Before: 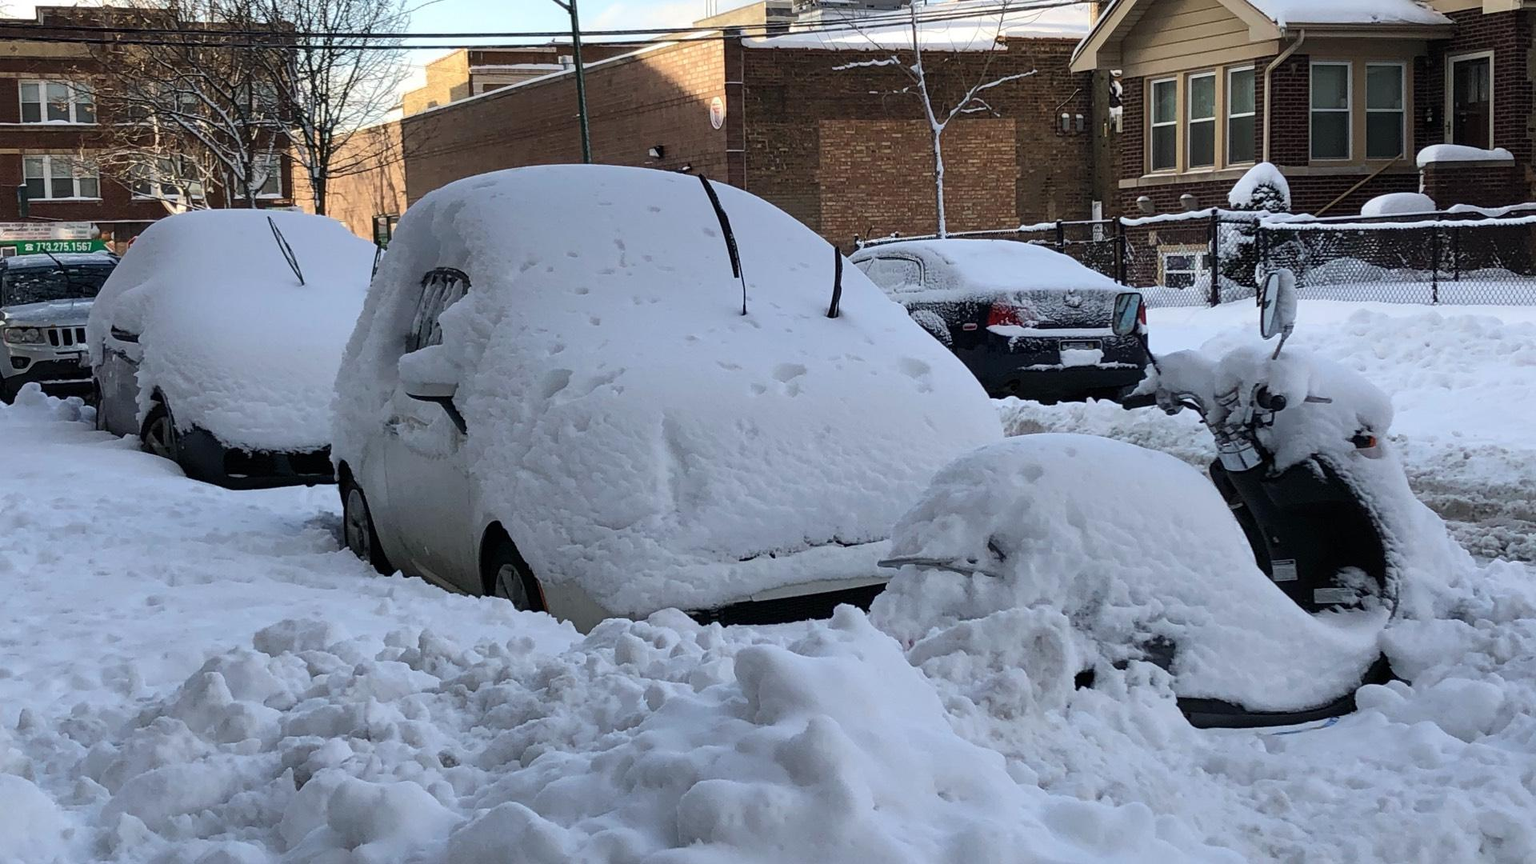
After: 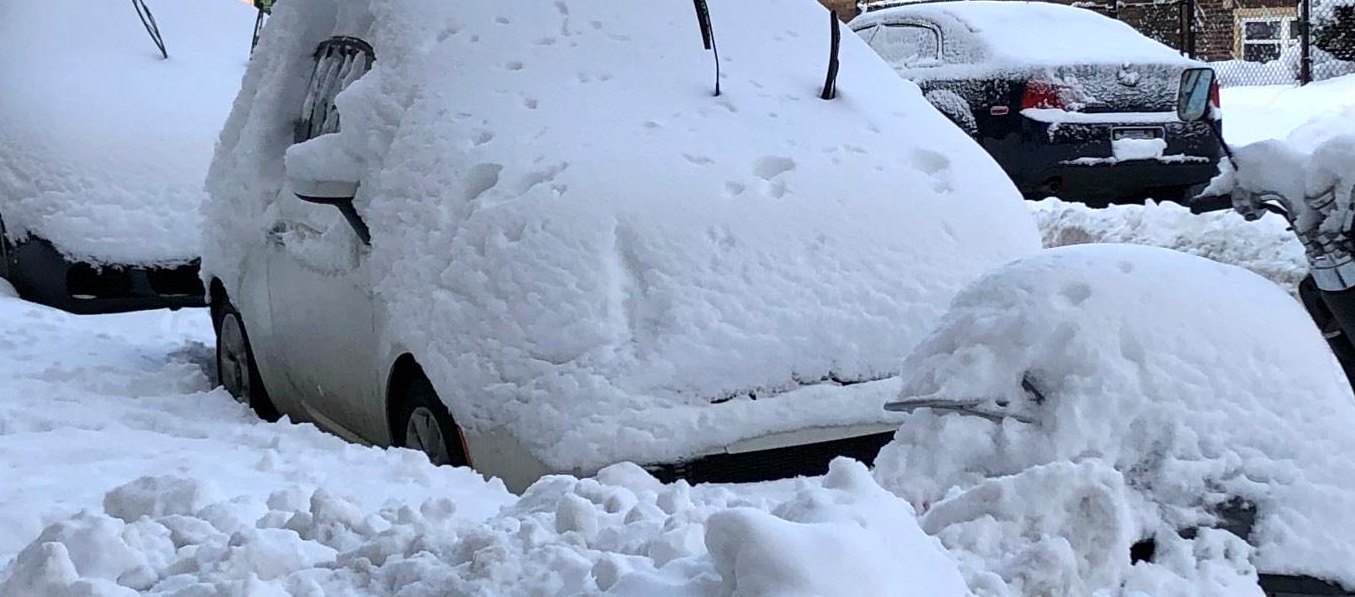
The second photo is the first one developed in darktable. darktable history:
exposure: black level correction 0.001, exposure 0.5 EV, compensate exposure bias true, compensate highlight preservation false
crop: left 11.123%, top 27.61%, right 18.3%, bottom 17.034%
